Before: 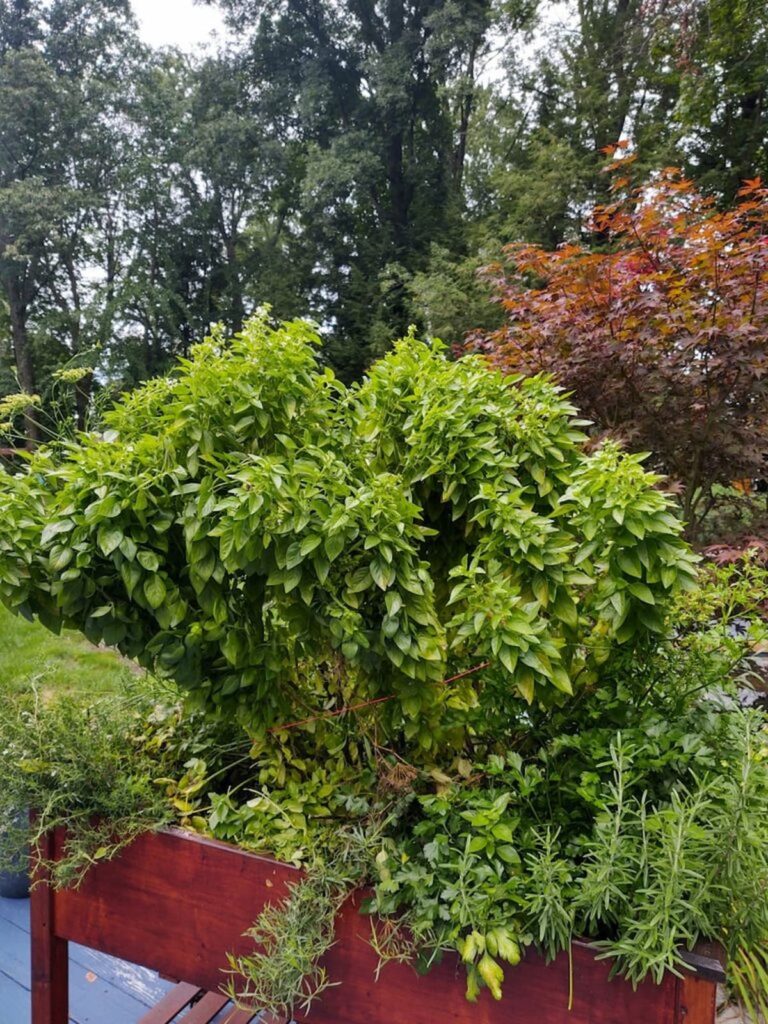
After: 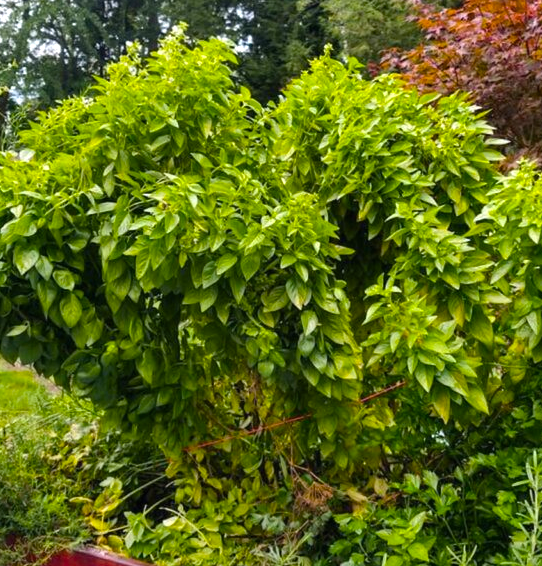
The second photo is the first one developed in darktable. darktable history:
color balance rgb: shadows lift › chroma 0.73%, shadows lift › hue 114.26°, perceptual saturation grading › global saturation 30.748%, perceptual brilliance grading › global brilliance 12.004%
crop: left 11.01%, top 27.459%, right 18.316%, bottom 17.191%
local contrast: mode bilateral grid, contrast 100, coarseness 100, detail 93%, midtone range 0.2
